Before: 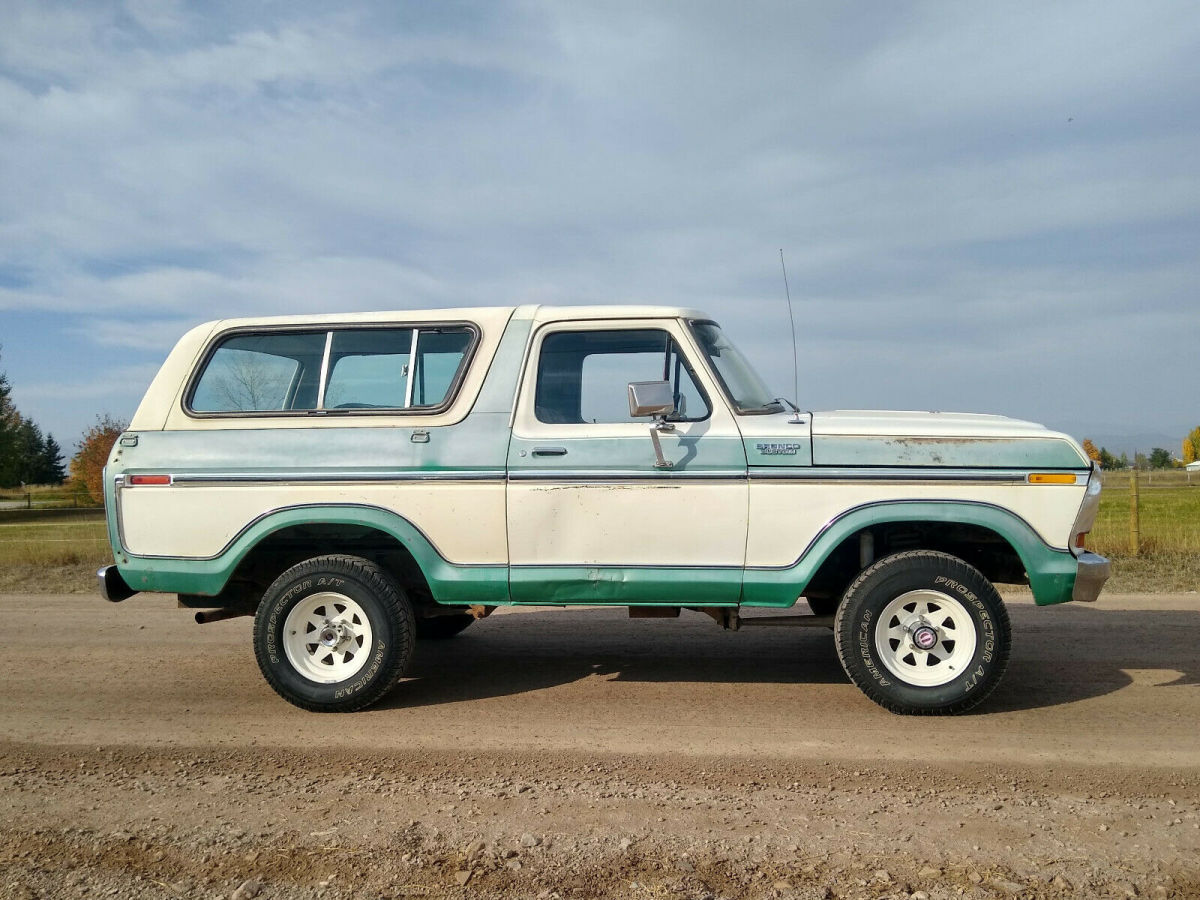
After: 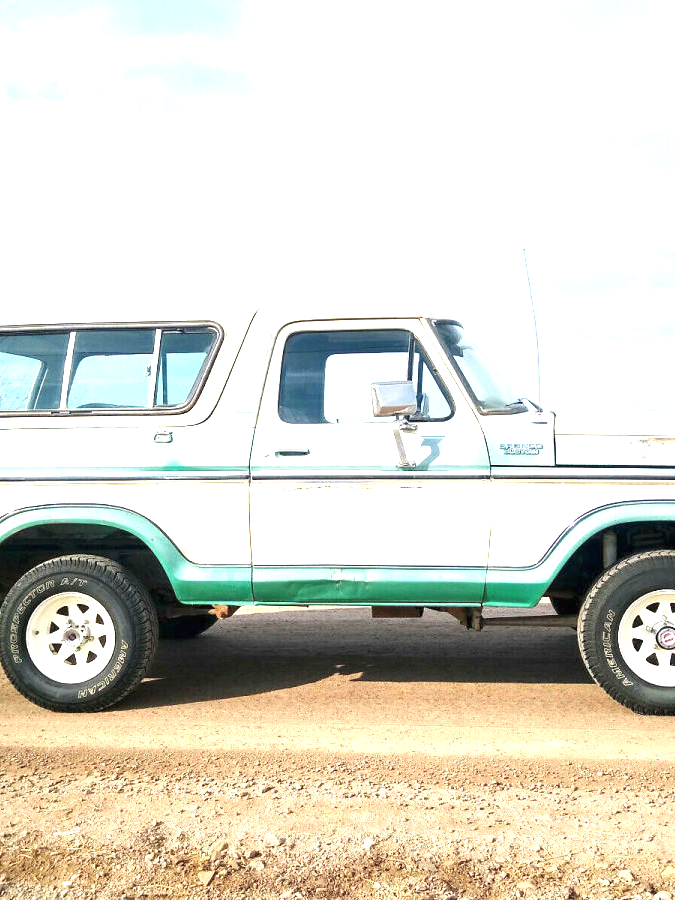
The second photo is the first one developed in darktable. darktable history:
exposure: black level correction 0, exposure 1.7 EV, compensate exposure bias true, compensate highlight preservation false
crop: left 21.496%, right 22.254%
